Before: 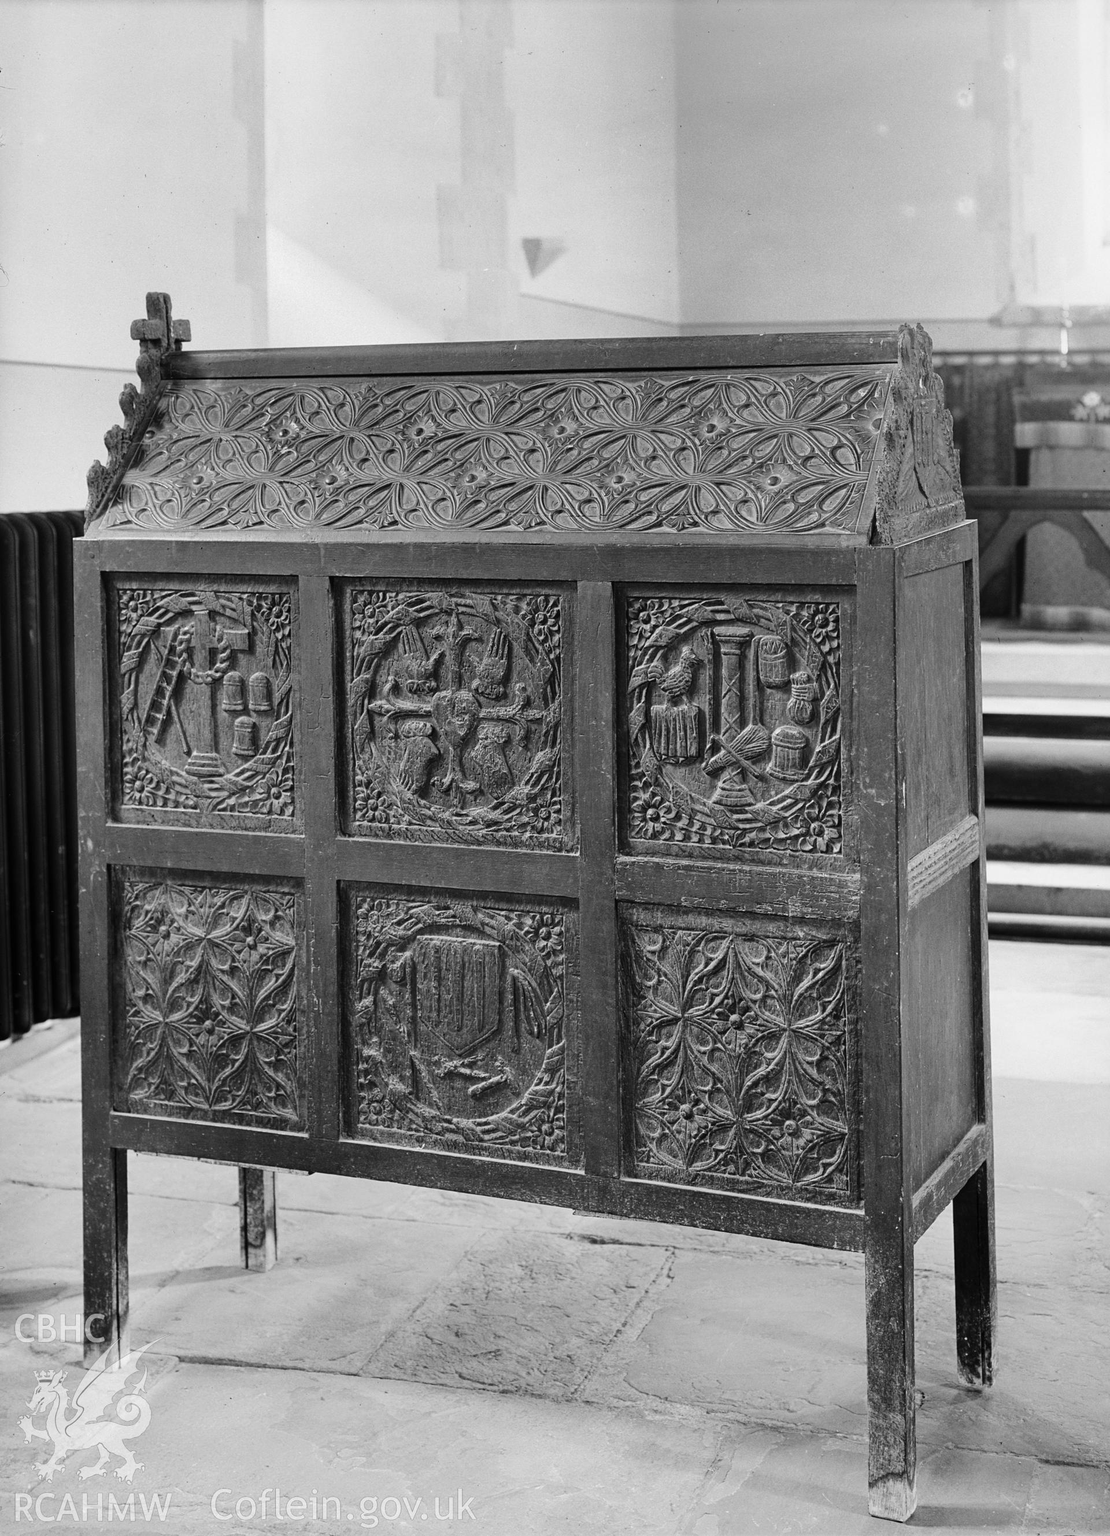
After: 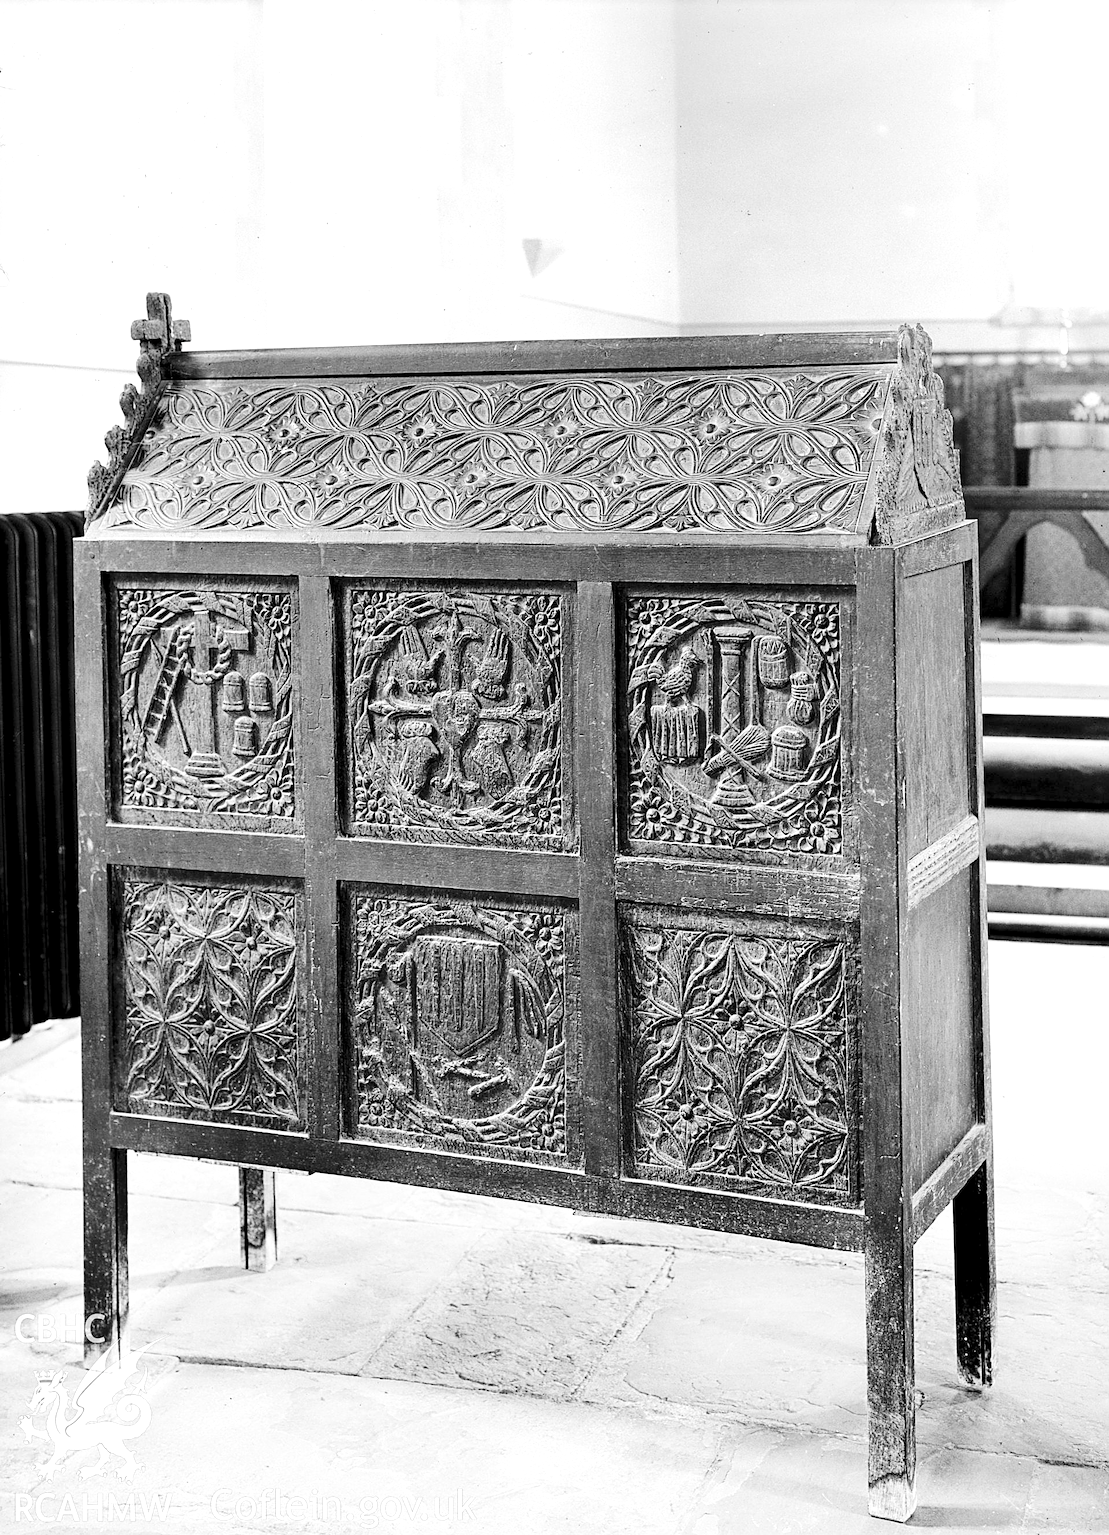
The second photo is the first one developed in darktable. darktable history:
color zones: mix 22.39%
base curve: curves: ch0 [(0, 0) (0.036, 0.025) (0.121, 0.166) (0.206, 0.329) (0.605, 0.79) (1, 1)], preserve colors none
sharpen: on, module defaults
levels: levels [0.044, 0.416, 0.908]
